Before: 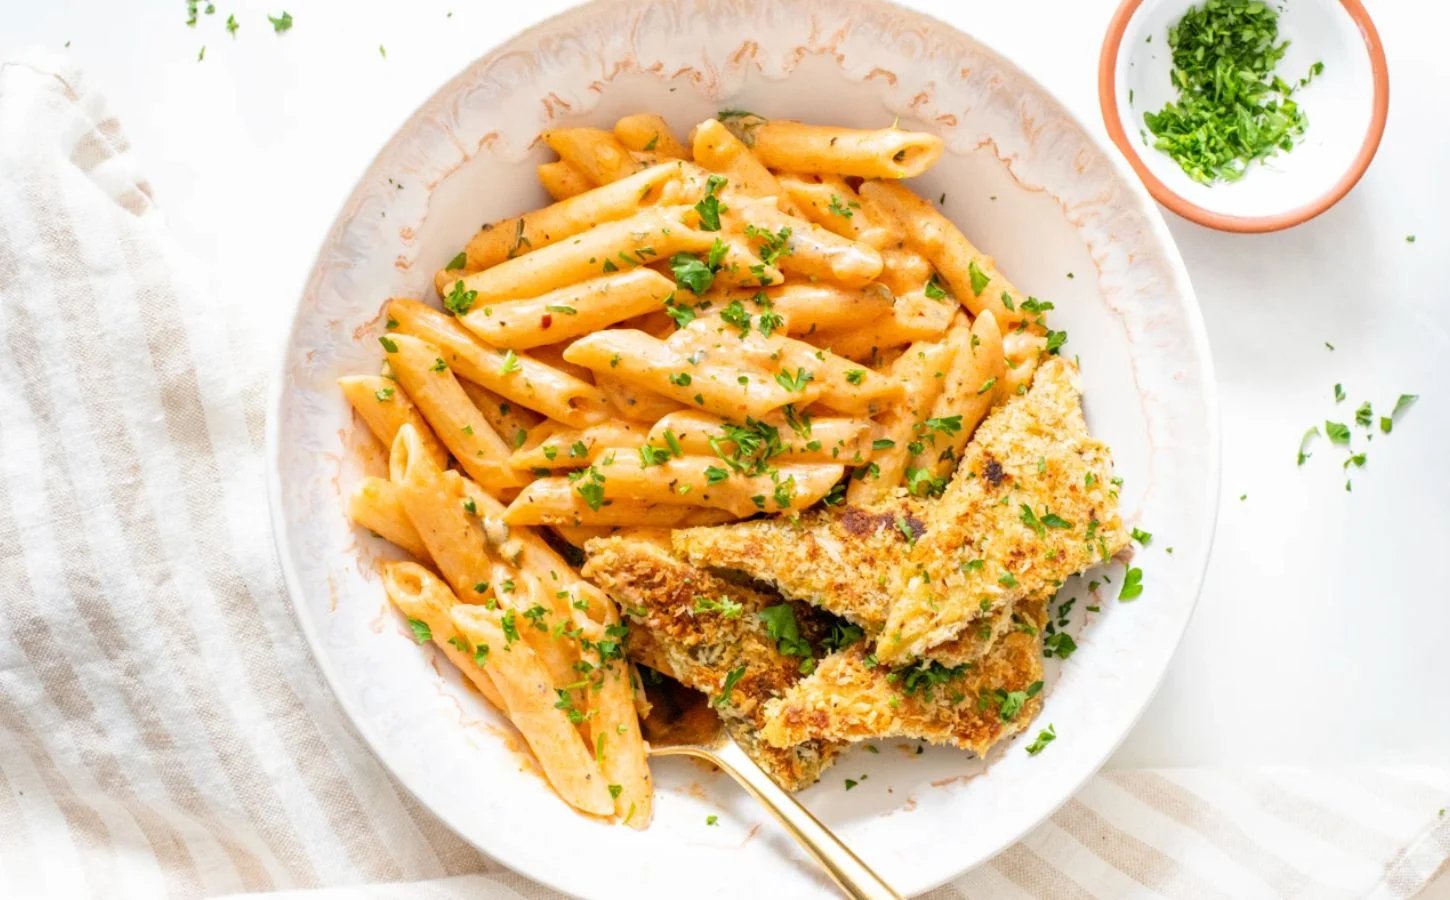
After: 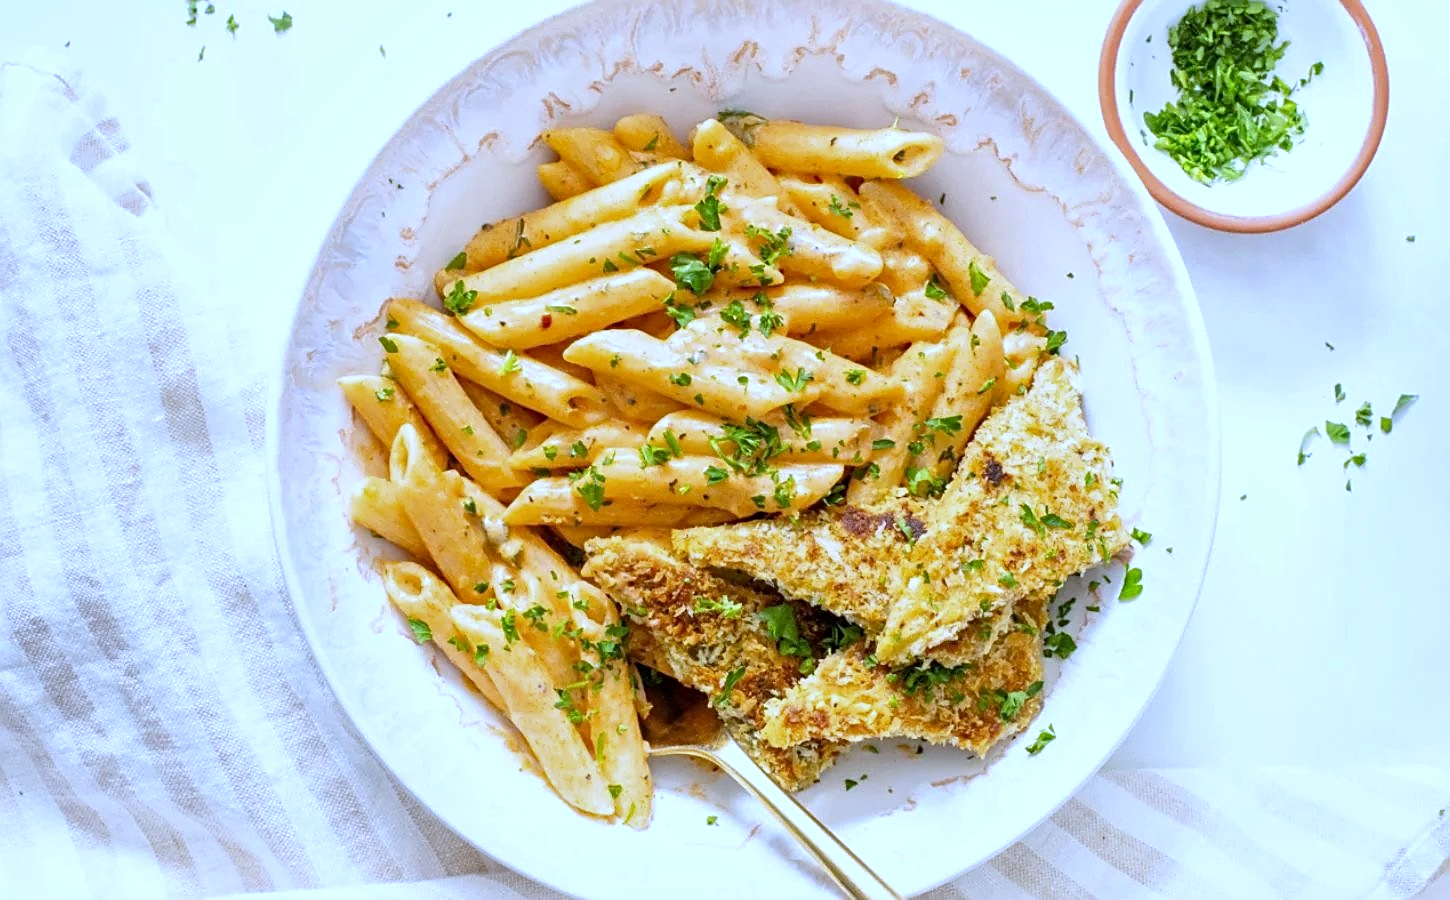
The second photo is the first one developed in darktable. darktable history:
white balance: red 0.871, blue 1.249
sharpen: on, module defaults
local contrast: mode bilateral grid, contrast 20, coarseness 50, detail 120%, midtone range 0.2
